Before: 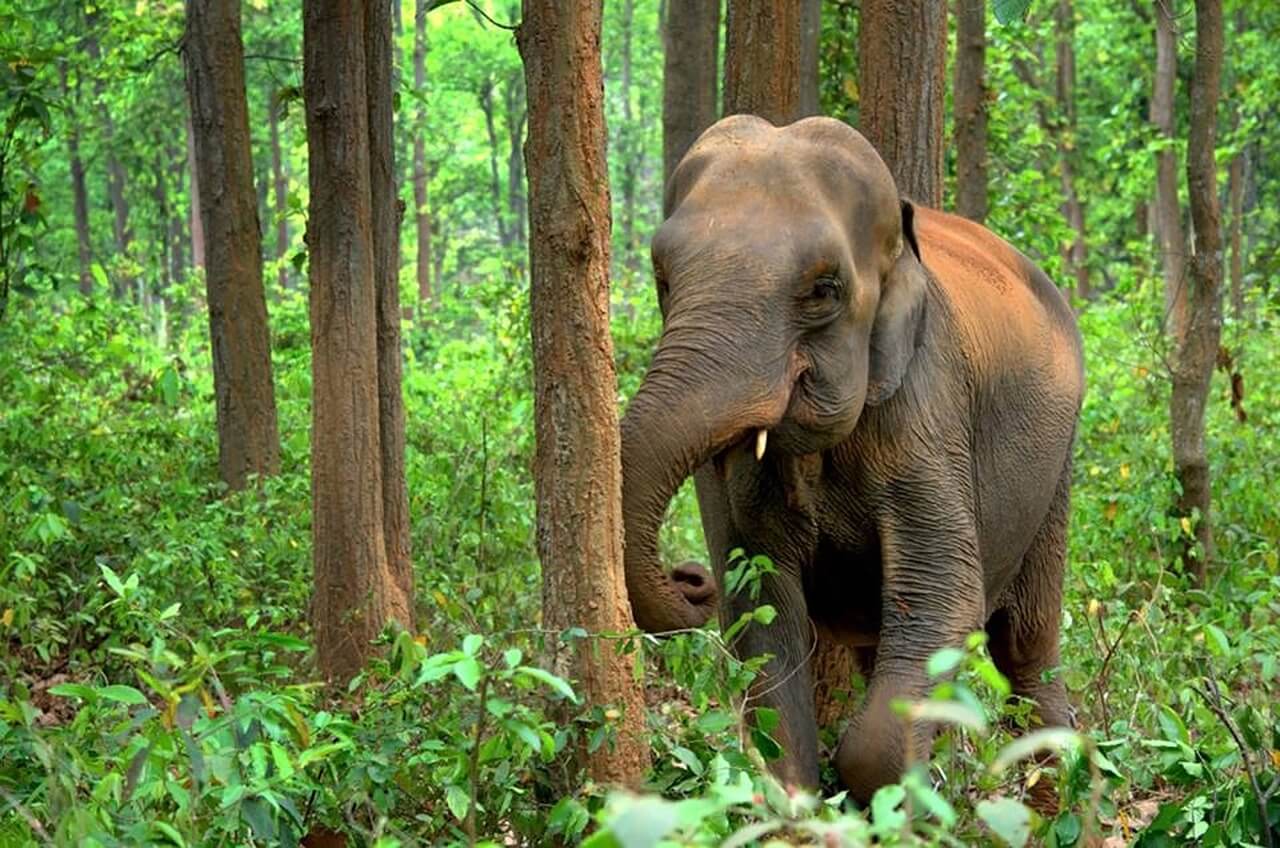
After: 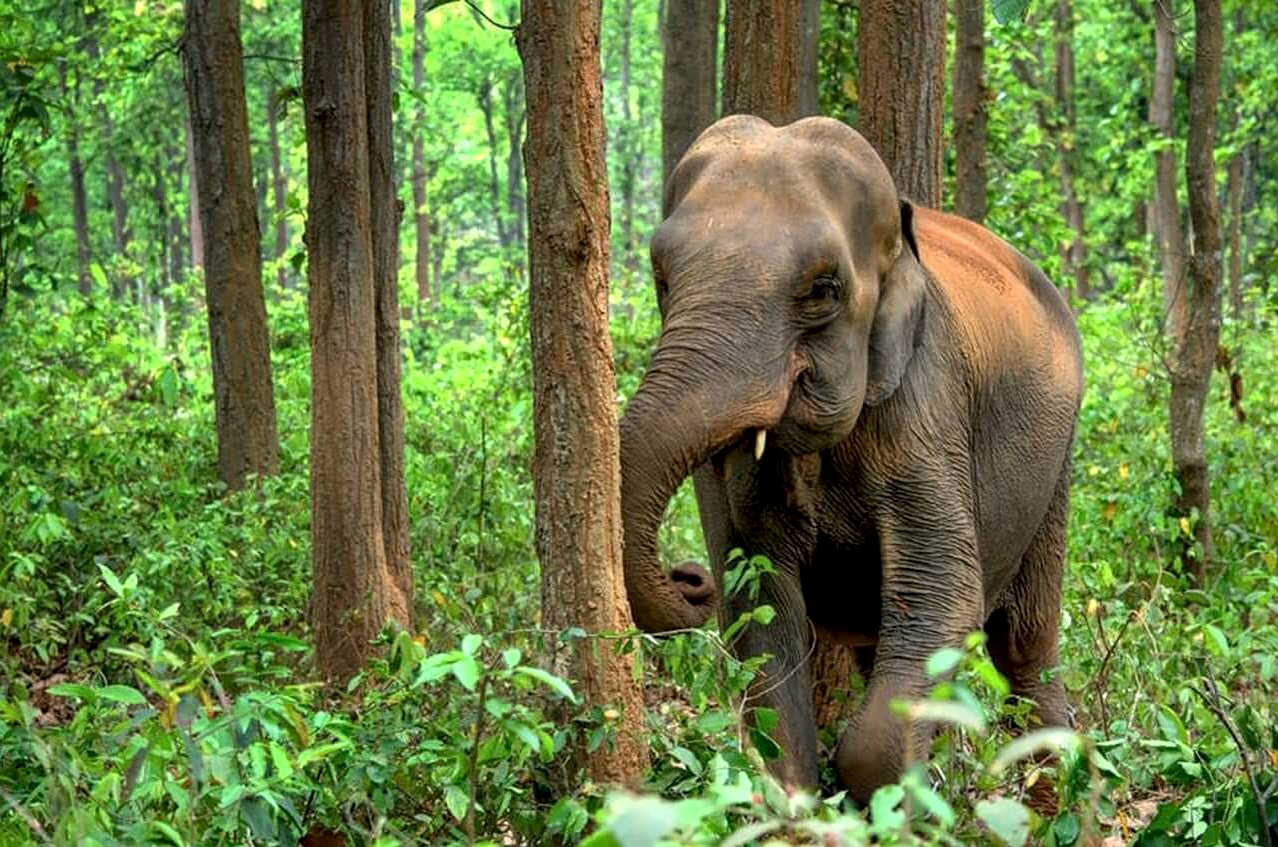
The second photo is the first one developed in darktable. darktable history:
local contrast: detail 130%
crop: left 0.086%
